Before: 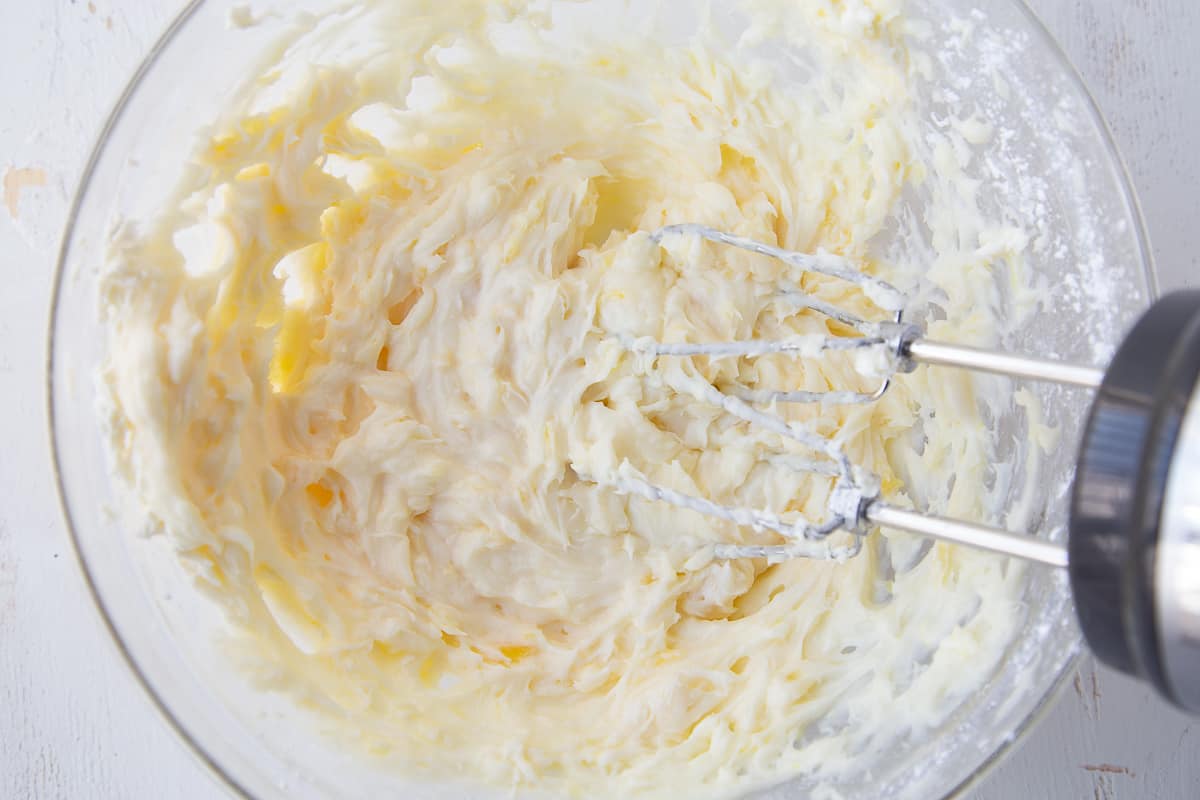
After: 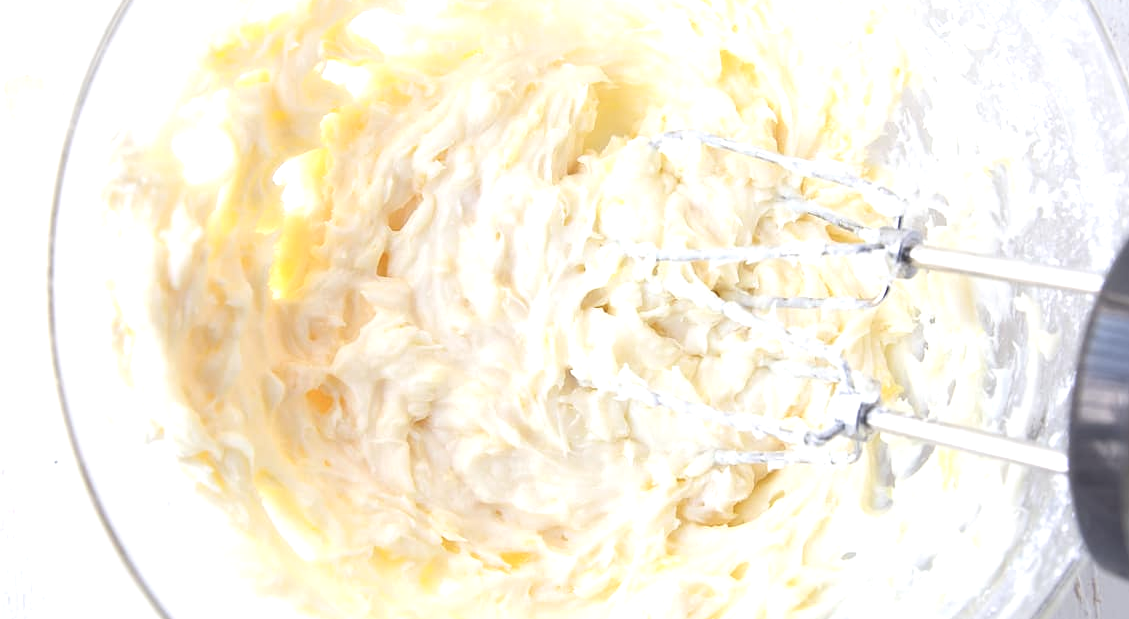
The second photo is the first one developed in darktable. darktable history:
crop and rotate: angle 0.031°, top 11.84%, right 5.775%, bottom 10.692%
exposure: black level correction 0, exposure 0.693 EV, compensate exposure bias true, compensate highlight preservation false
color correction: highlights b* 0.02, saturation 0.805
